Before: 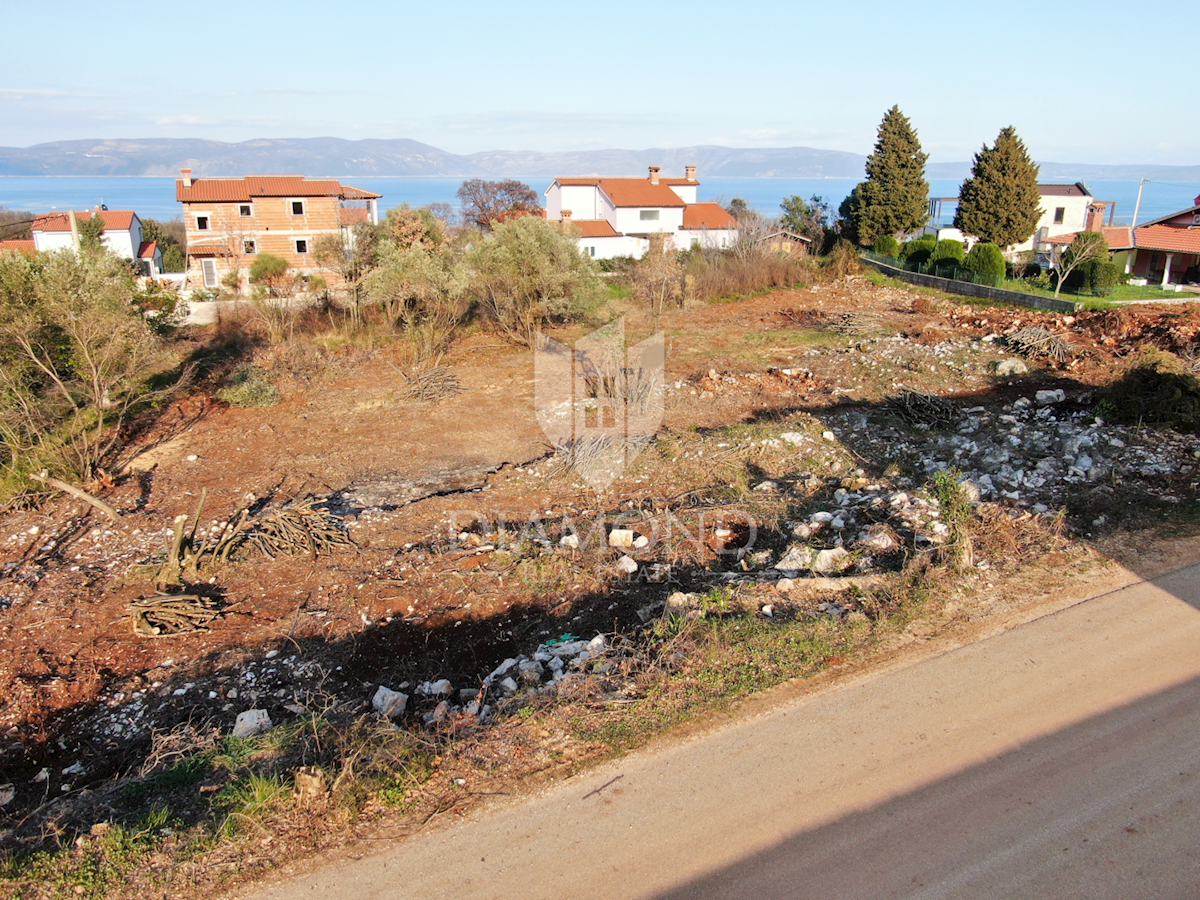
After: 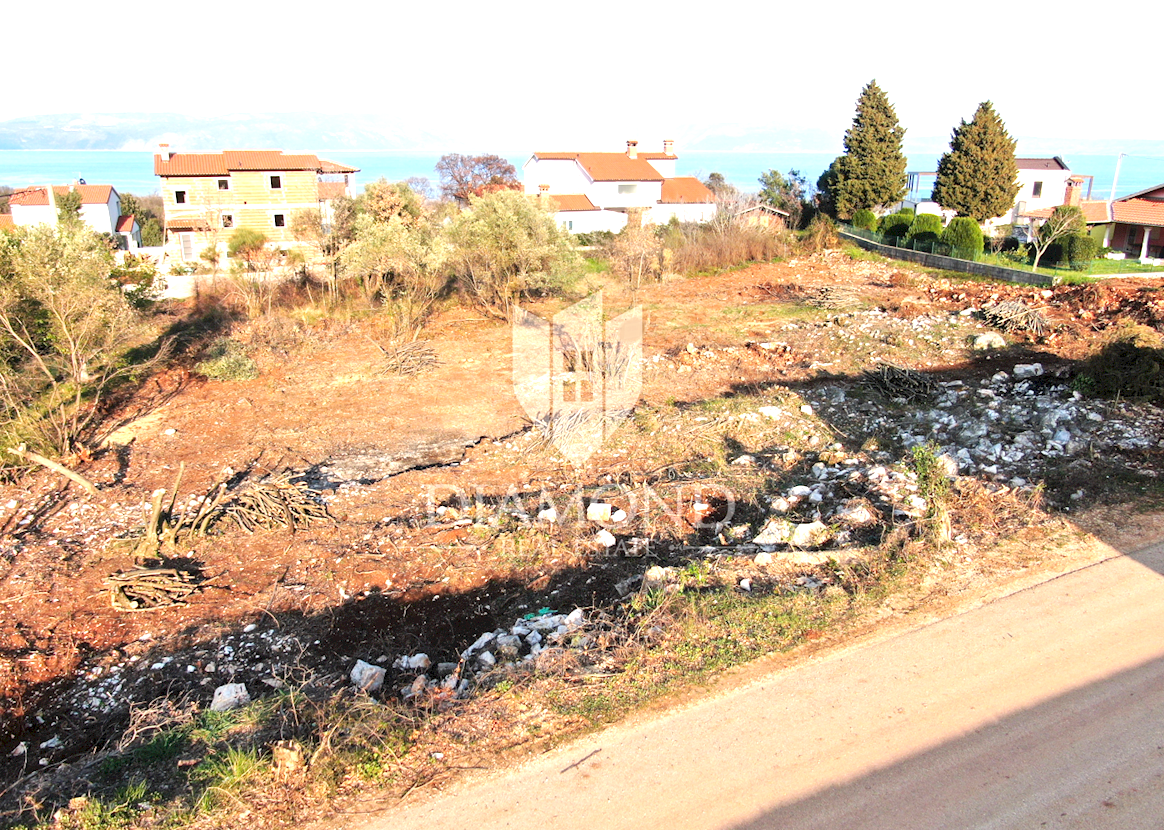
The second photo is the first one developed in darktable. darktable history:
crop: left 1.903%, top 2.935%, right 1.018%, bottom 4.825%
exposure: black level correction 0, exposure 0.897 EV, compensate exposure bias true, compensate highlight preservation false
